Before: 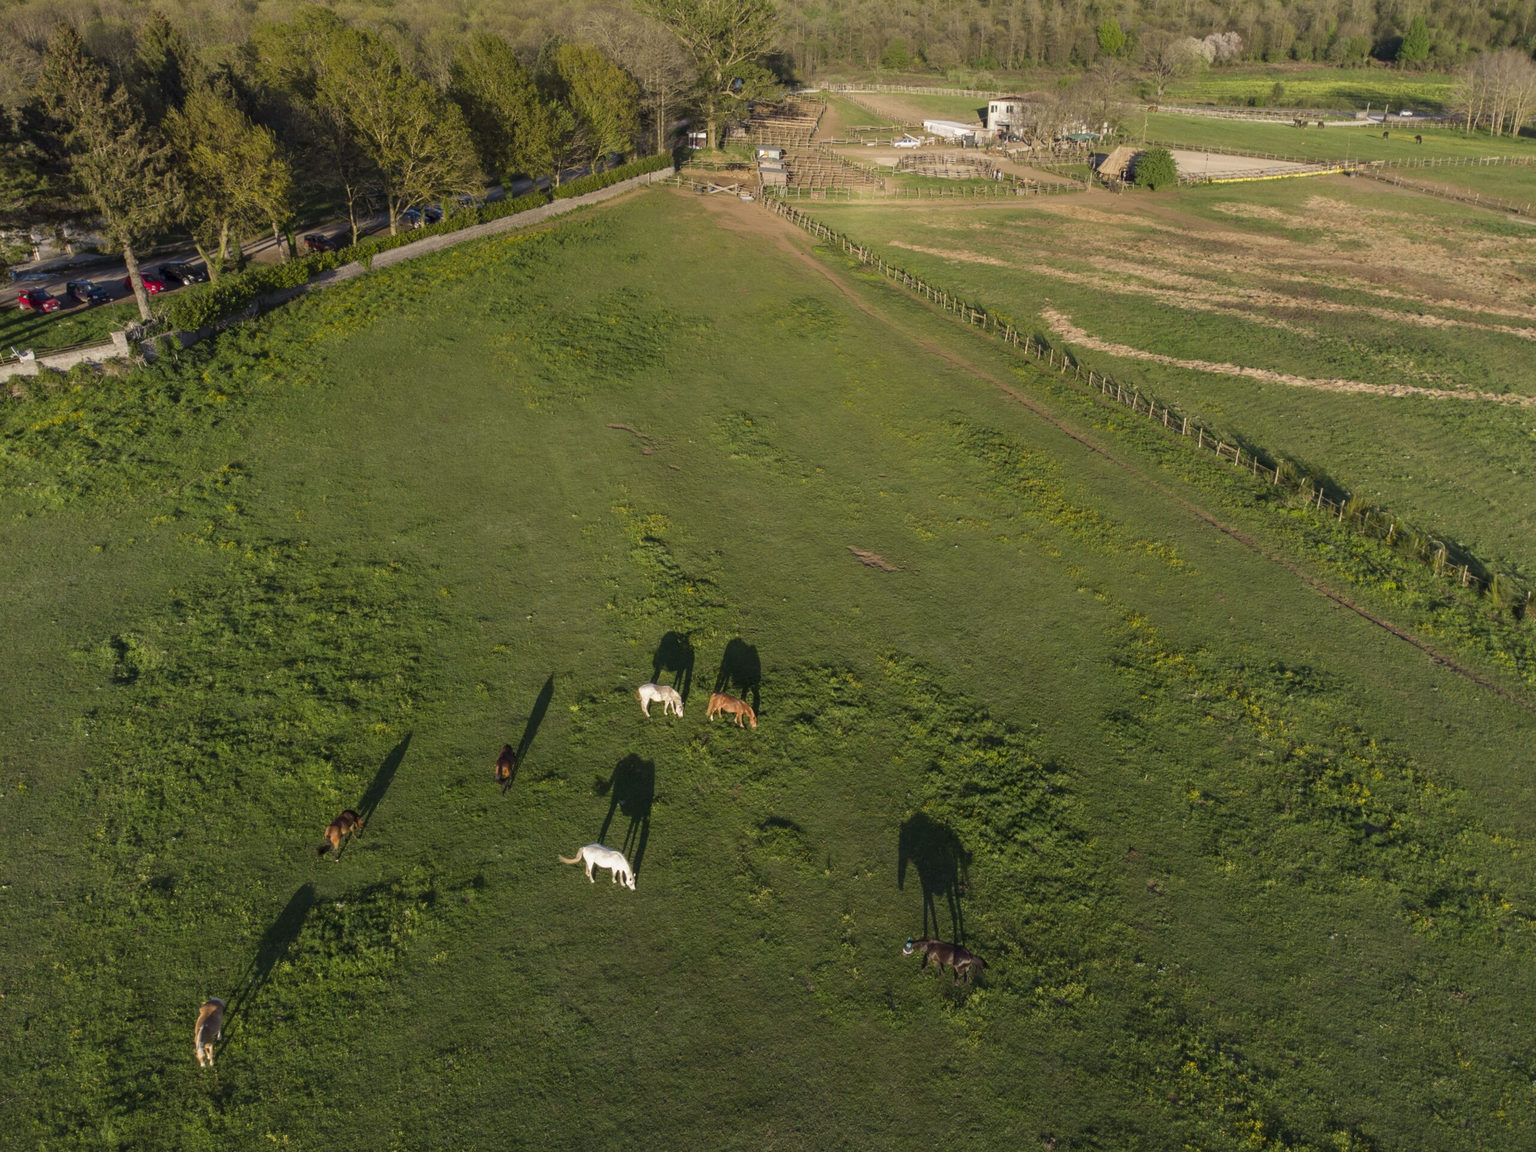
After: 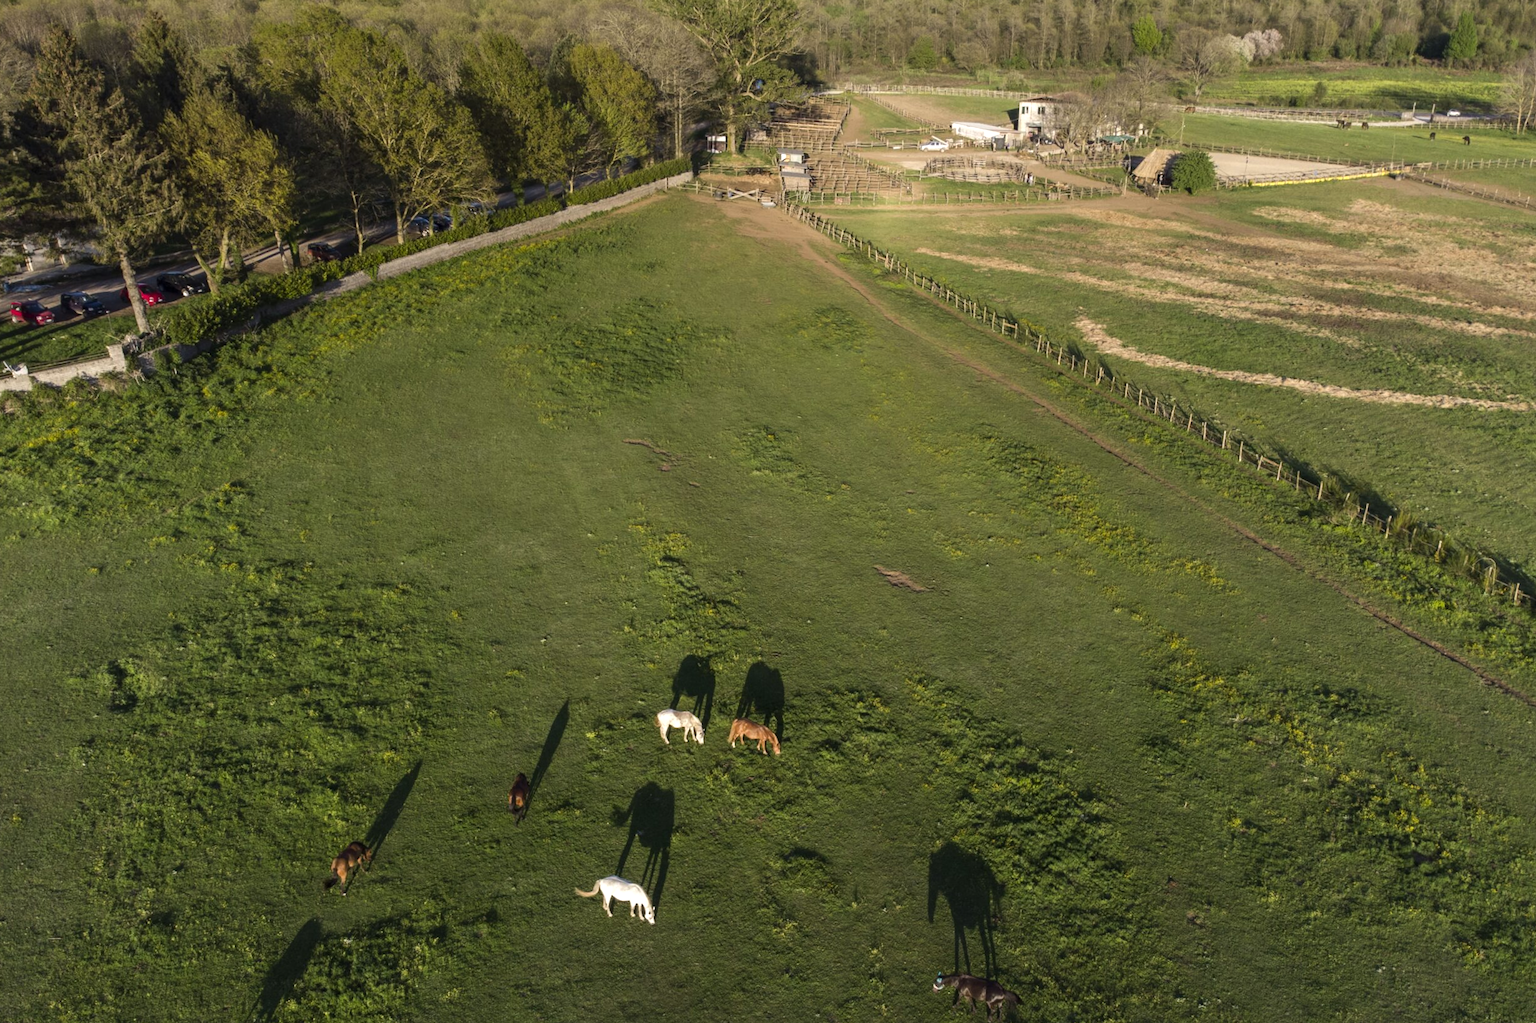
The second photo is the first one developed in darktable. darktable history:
tone equalizer: -8 EV -0.417 EV, -7 EV -0.389 EV, -6 EV -0.333 EV, -5 EV -0.222 EV, -3 EV 0.222 EV, -2 EV 0.333 EV, -1 EV 0.389 EV, +0 EV 0.417 EV, edges refinement/feathering 500, mask exposure compensation -1.57 EV, preserve details no
crop and rotate: angle 0.2°, left 0.275%, right 3.127%, bottom 14.18%
